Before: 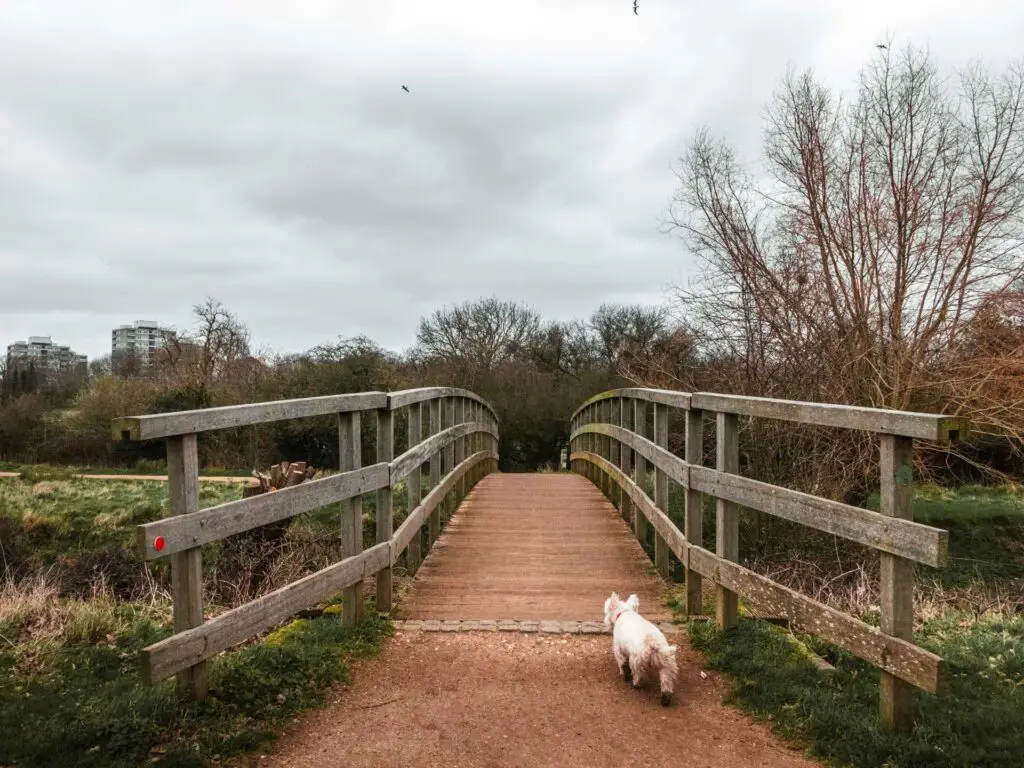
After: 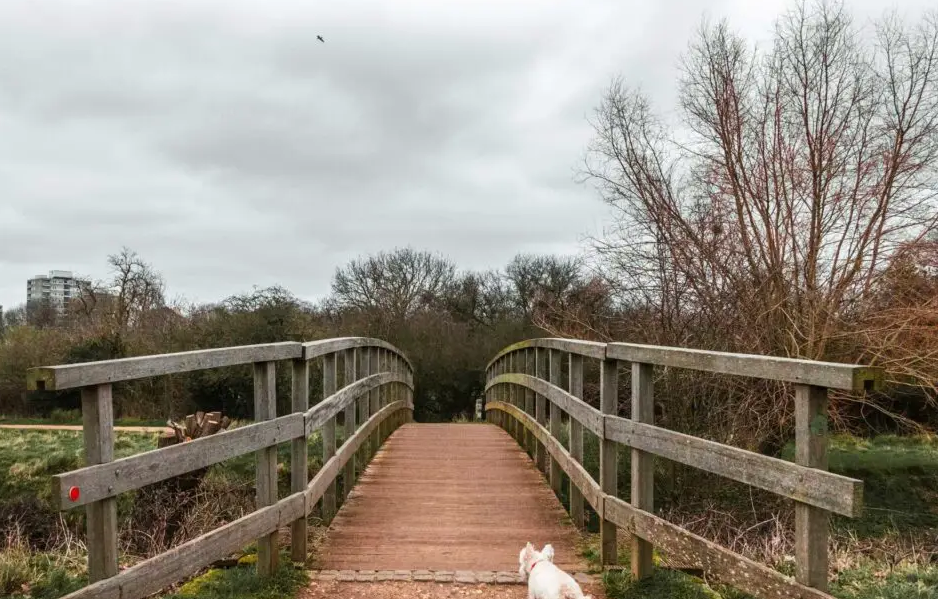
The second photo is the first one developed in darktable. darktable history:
crop: left 8.357%, top 6.543%, bottom 15.368%
